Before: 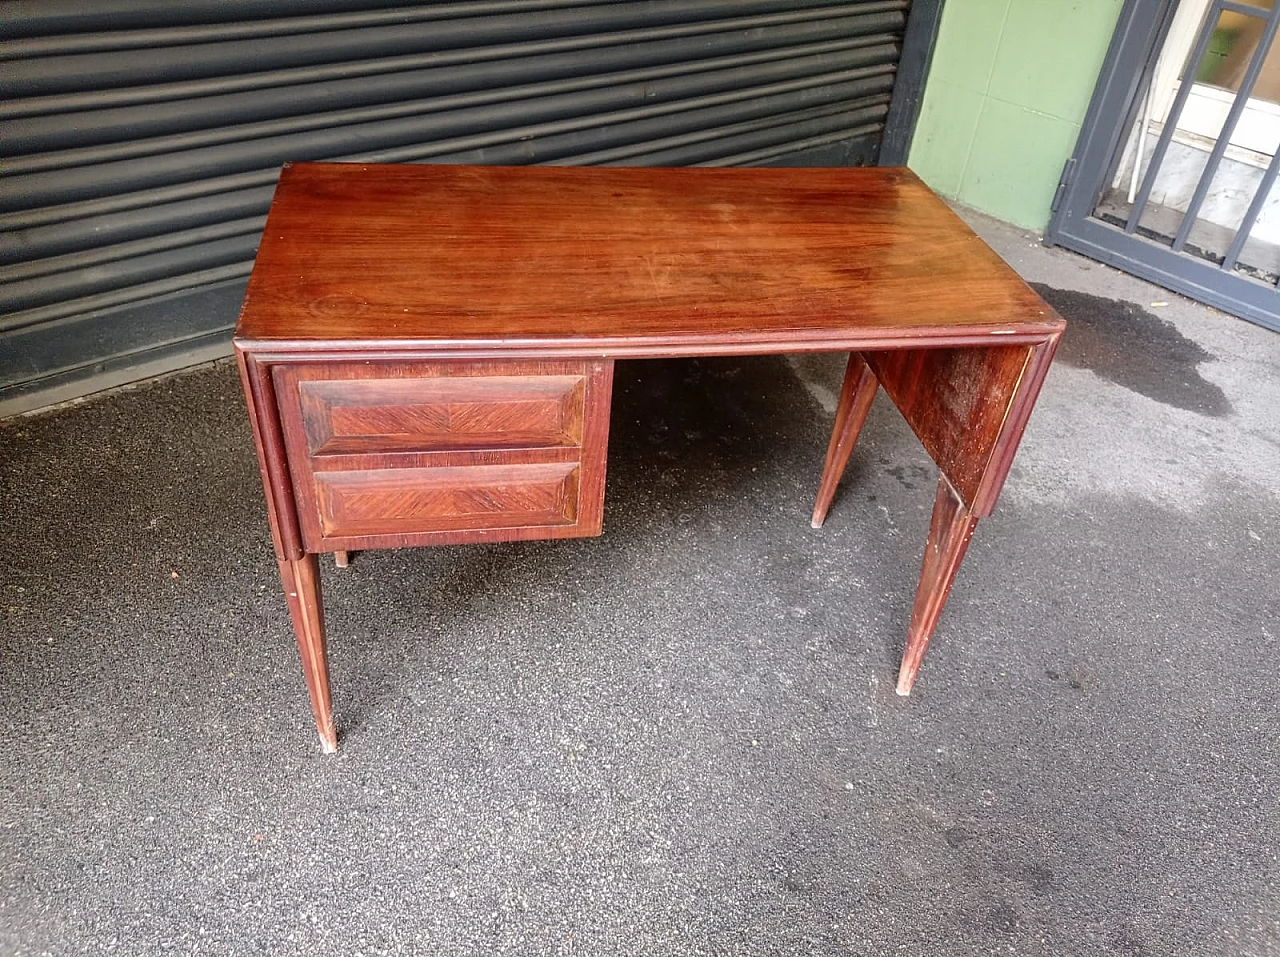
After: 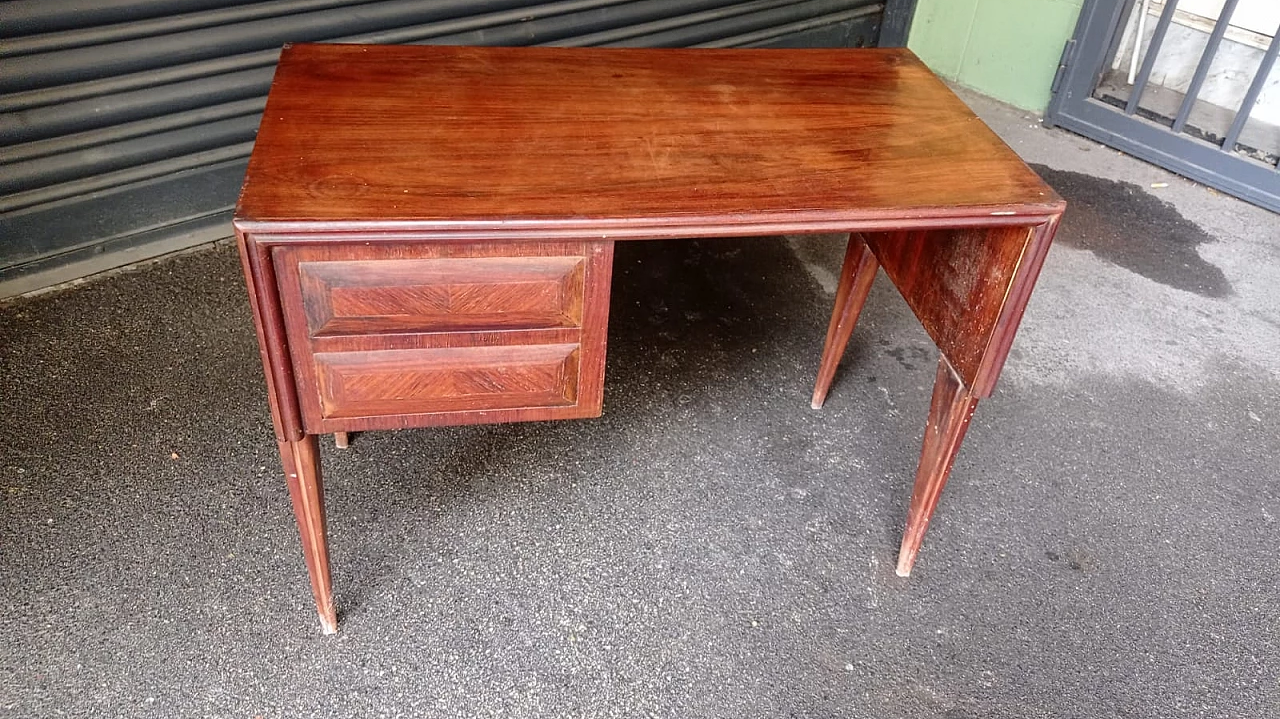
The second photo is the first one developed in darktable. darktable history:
crop and rotate: top 12.568%, bottom 12.263%
